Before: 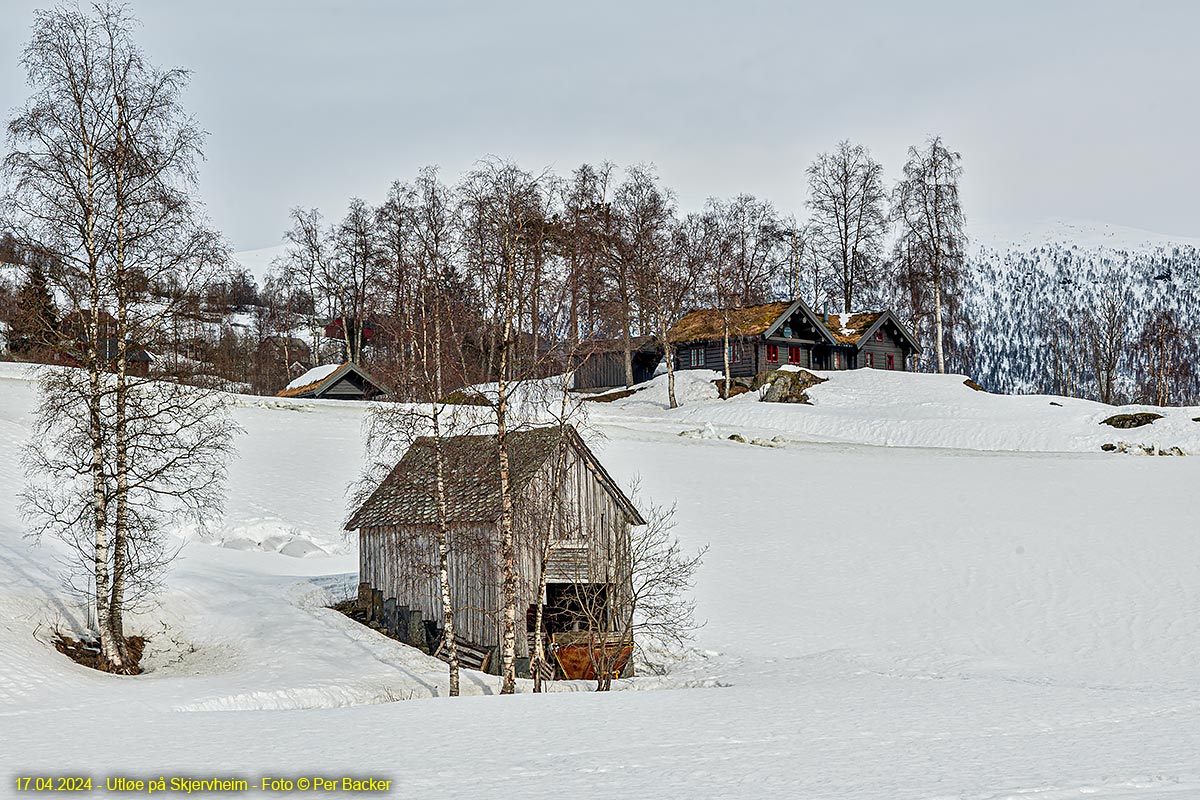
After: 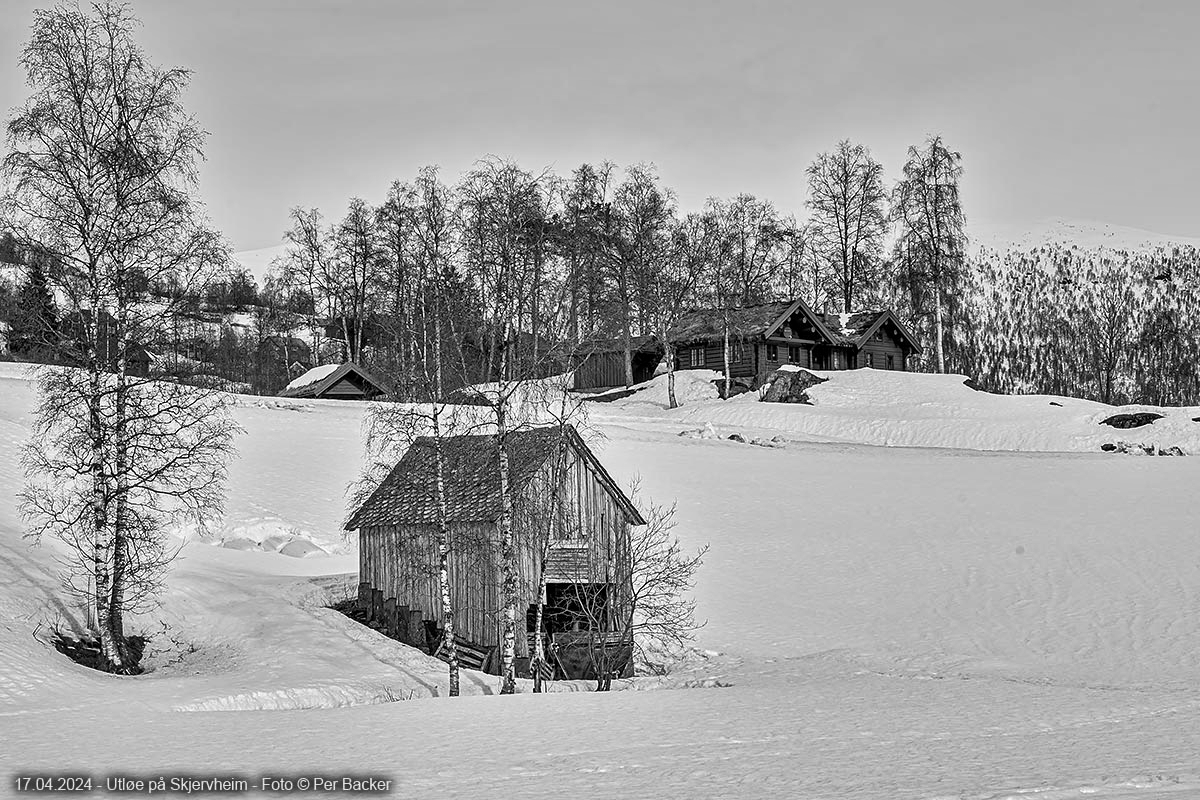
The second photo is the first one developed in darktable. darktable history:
color balance rgb: perceptual saturation grading › global saturation 35%, perceptual saturation grading › highlights -30%, perceptual saturation grading › shadows 35%, perceptual brilliance grading › global brilliance 3%, perceptual brilliance grading › highlights -3%, perceptual brilliance grading › shadows 3%
monochrome: on, module defaults
shadows and highlights: radius 108.52, shadows 23.73, highlights -59.32, low approximation 0.01, soften with gaussian
color correction: highlights a* -5.94, highlights b* 11.19
